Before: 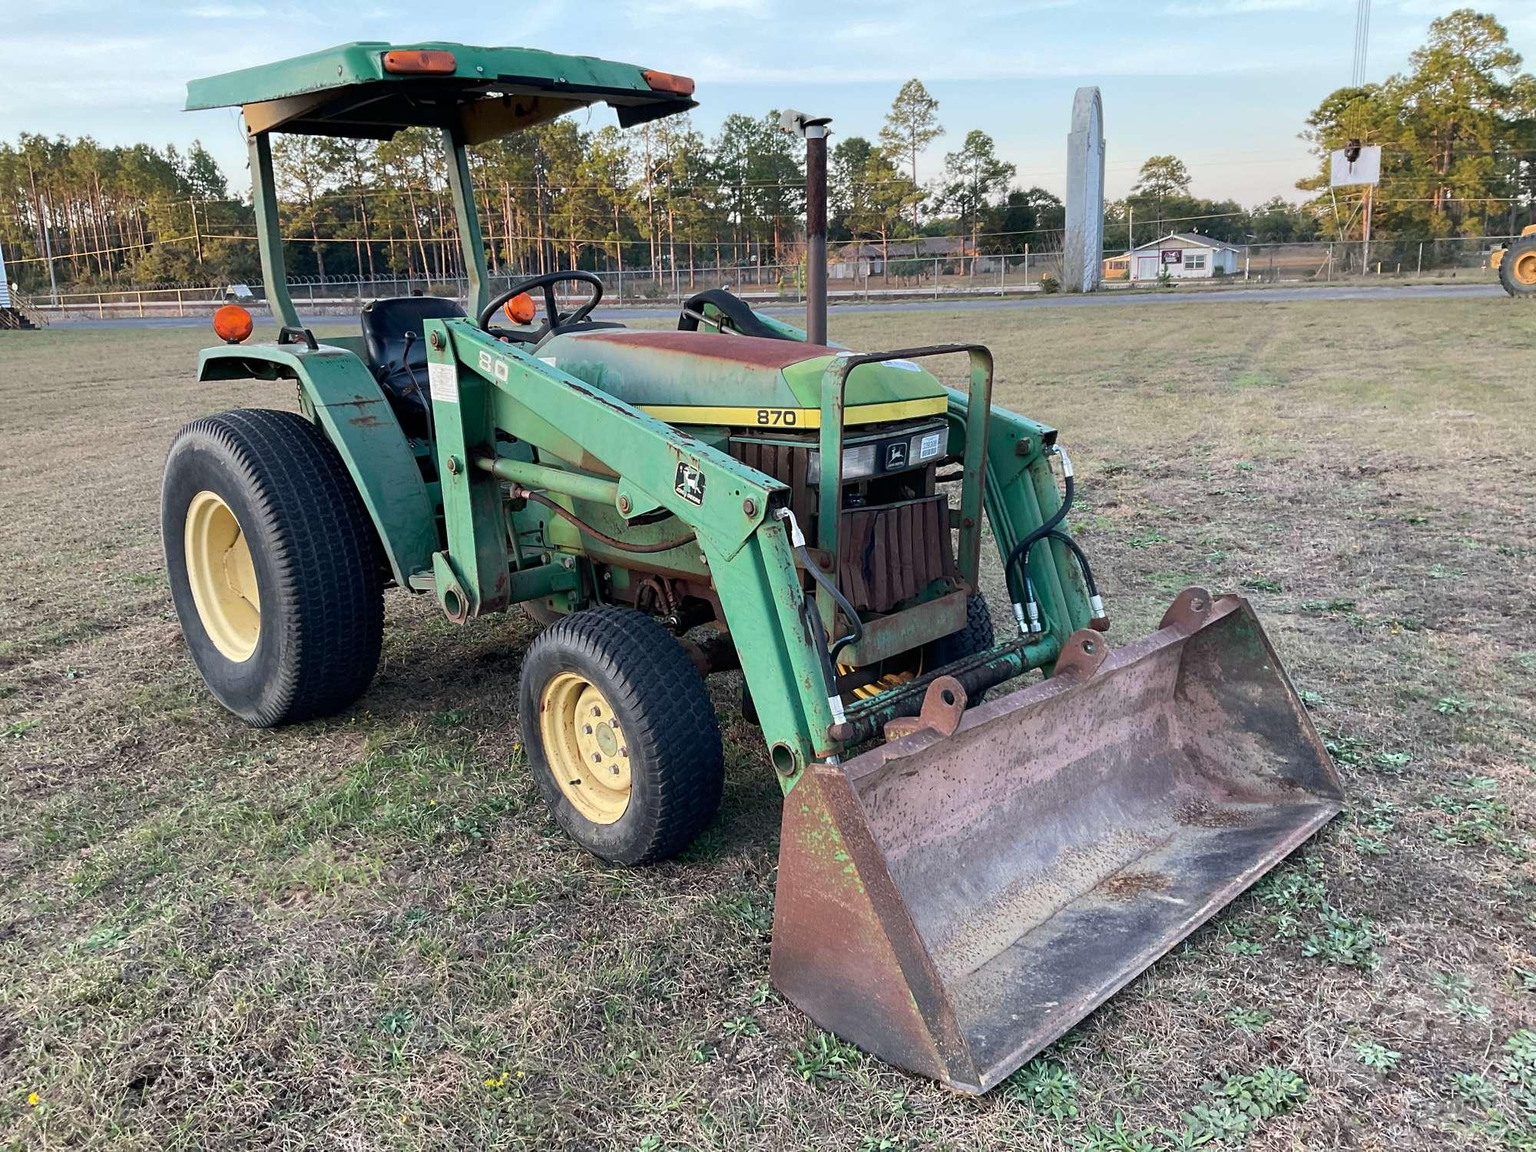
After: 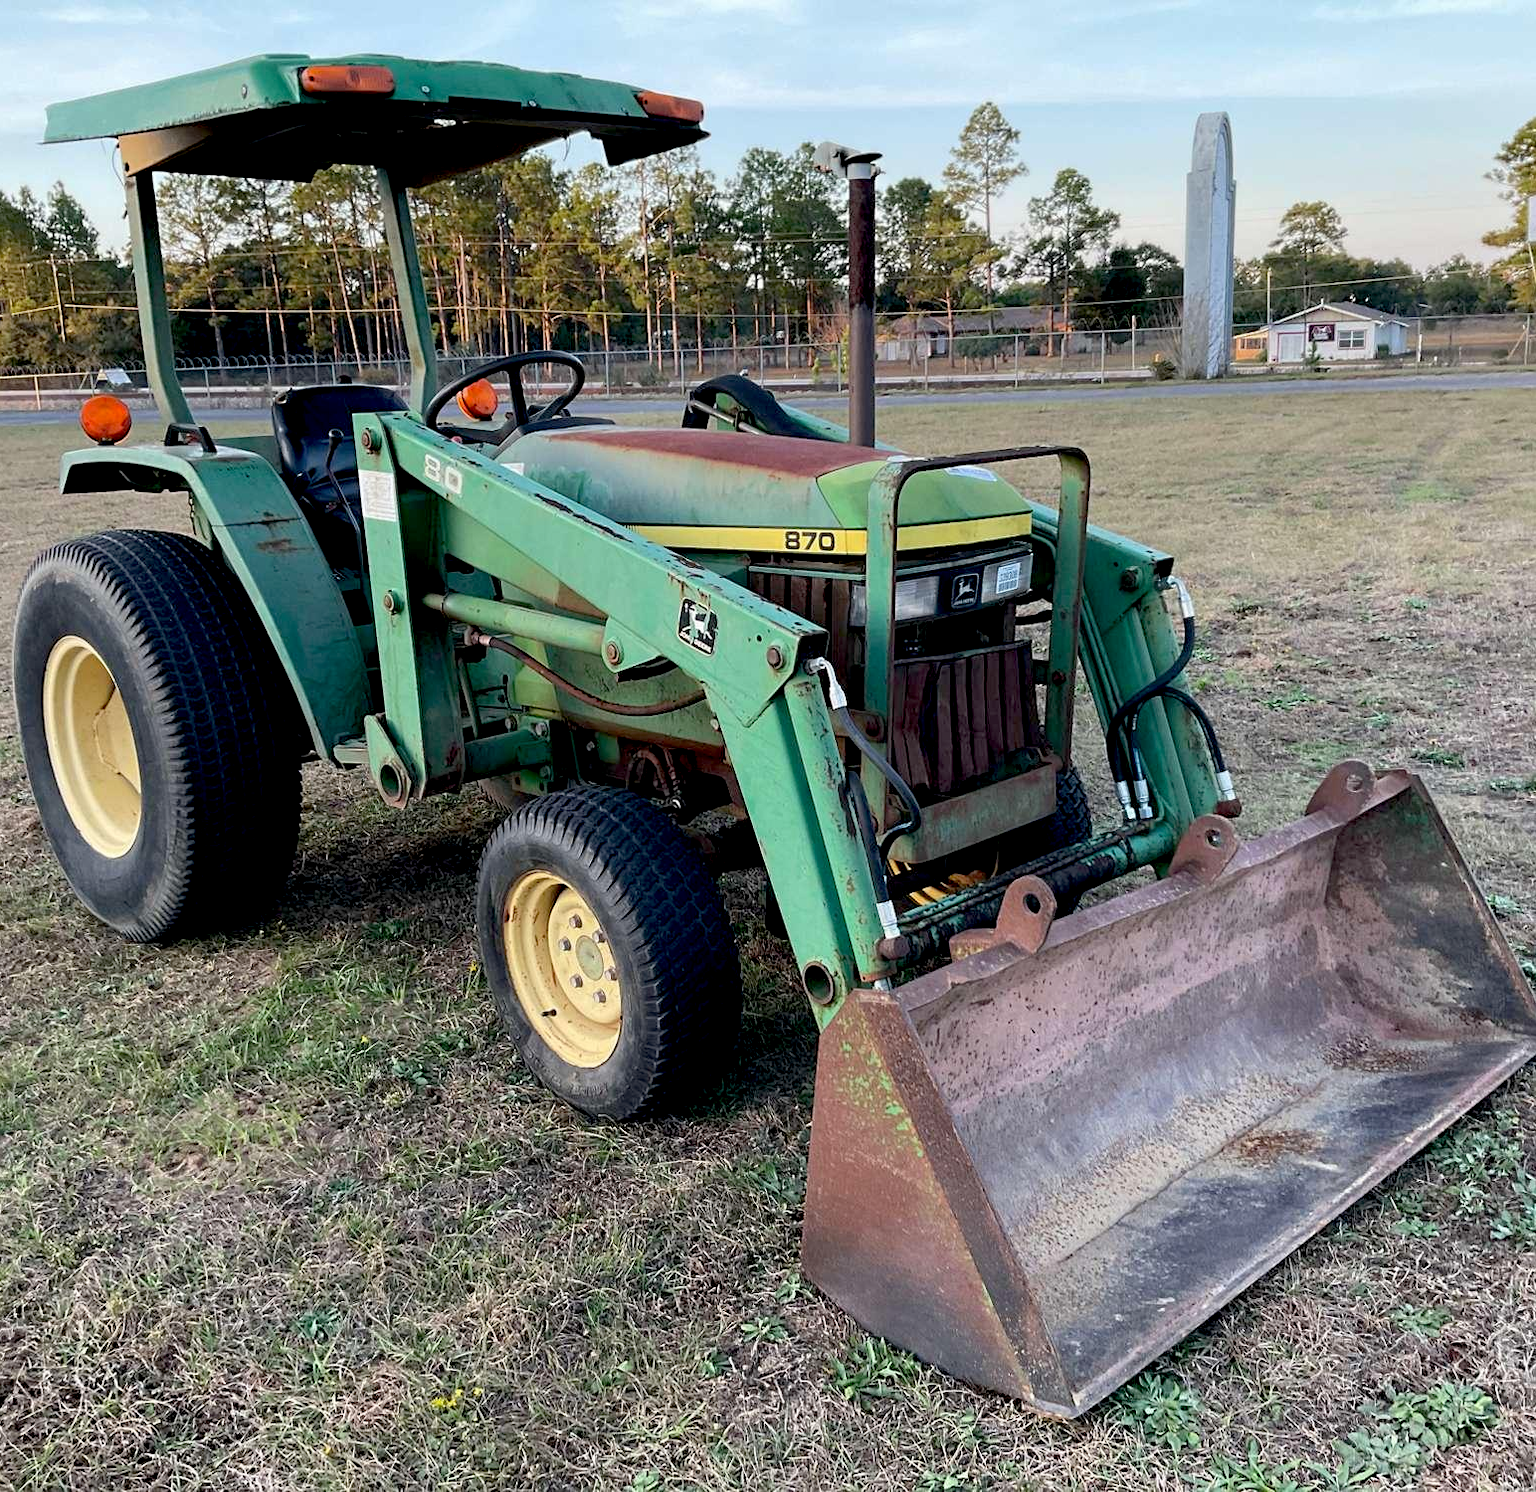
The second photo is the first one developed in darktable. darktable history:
crop: left 9.899%, right 12.854%
exposure: black level correction 0.017, exposure -0.007 EV, compensate highlight preservation false
